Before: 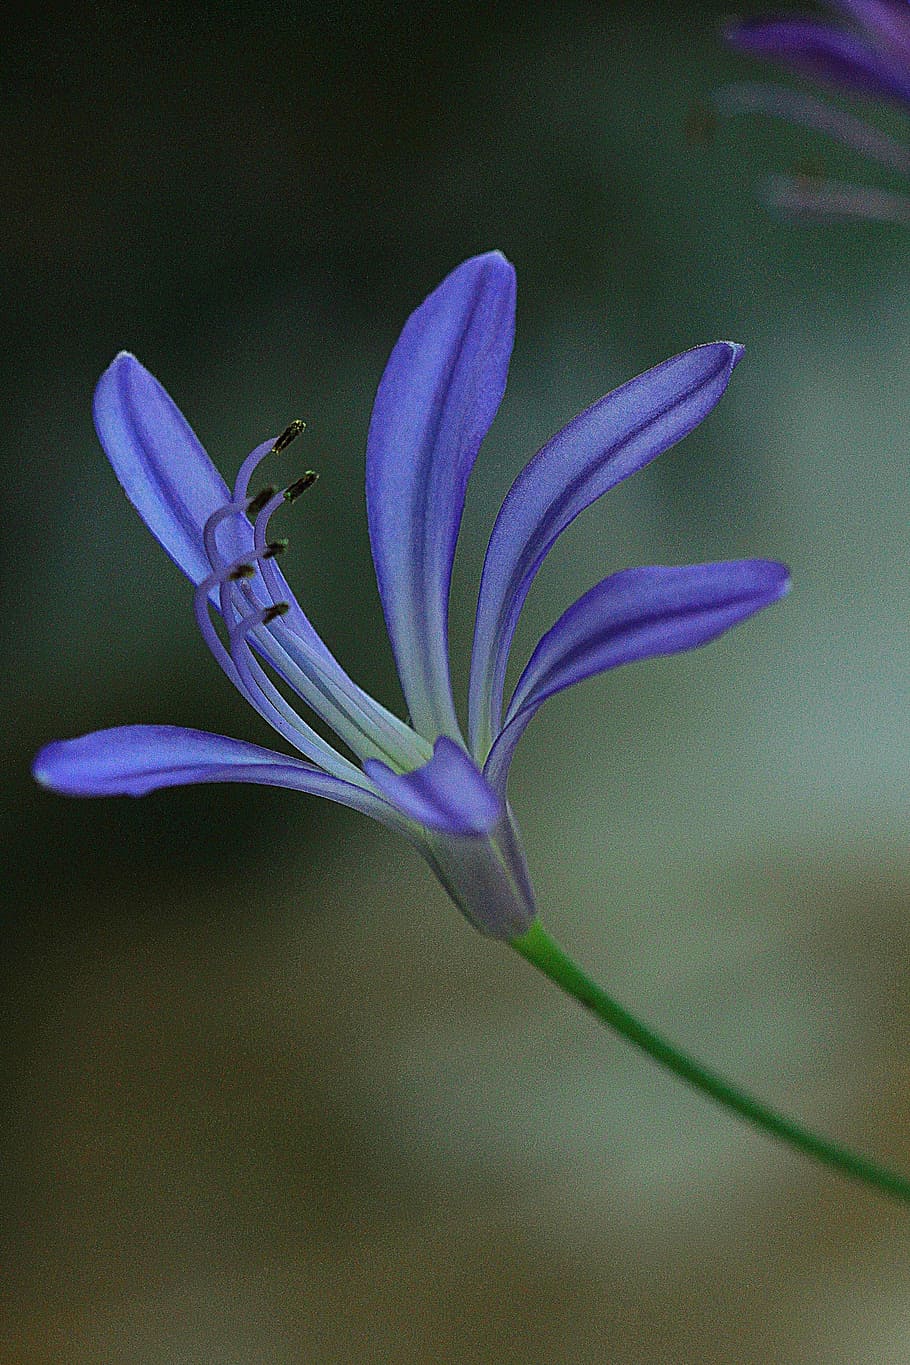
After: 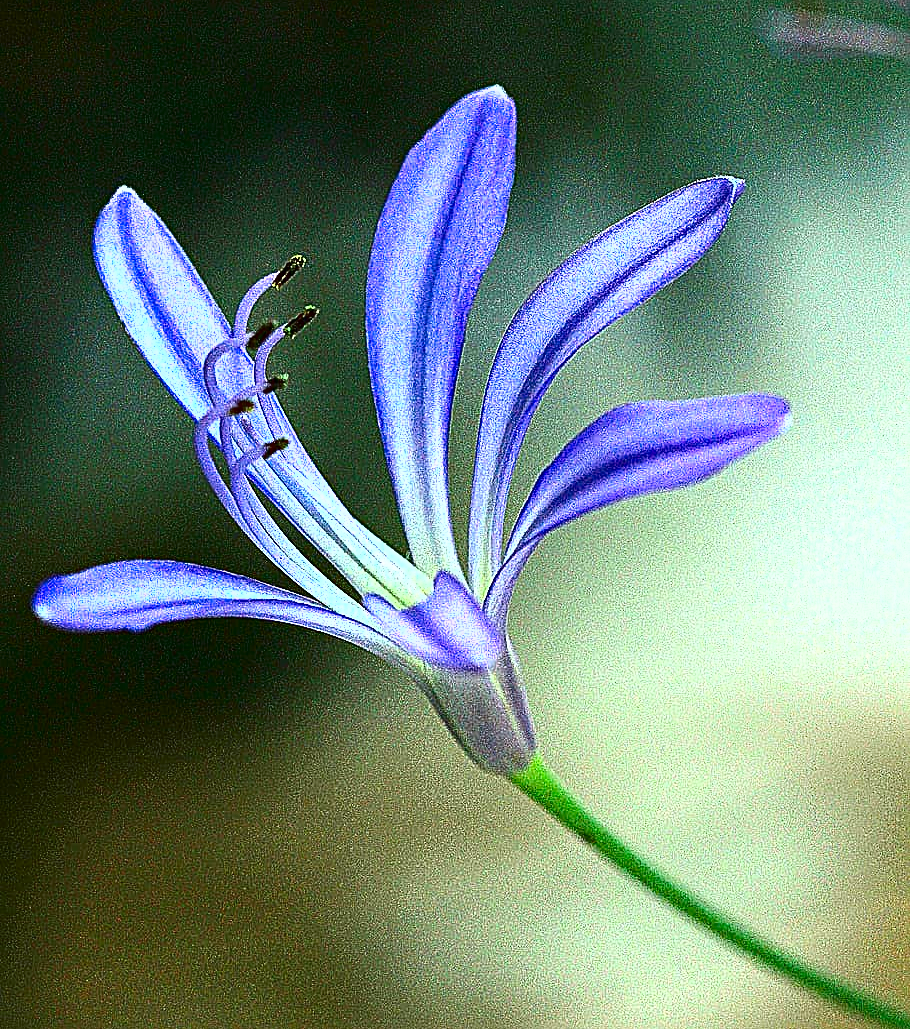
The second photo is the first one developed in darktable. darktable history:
crop and rotate: top 12.102%, bottom 12.497%
tone curve: curves: ch0 [(0, 0) (0.003, 0.002) (0.011, 0.006) (0.025, 0.014) (0.044, 0.025) (0.069, 0.039) (0.1, 0.056) (0.136, 0.086) (0.177, 0.129) (0.224, 0.183) (0.277, 0.247) (0.335, 0.318) (0.399, 0.395) (0.468, 0.48) (0.543, 0.571) (0.623, 0.668) (0.709, 0.773) (0.801, 0.873) (0.898, 0.978) (1, 1)], color space Lab, independent channels
exposure: black level correction 0, exposure 1.958 EV, compensate highlight preservation false
sharpen: on, module defaults
shadows and highlights: shadows -25.99, highlights 49.44, soften with gaussian
haze removal: compatibility mode true, adaptive false
contrast brightness saturation: brightness -0.209, saturation 0.084
